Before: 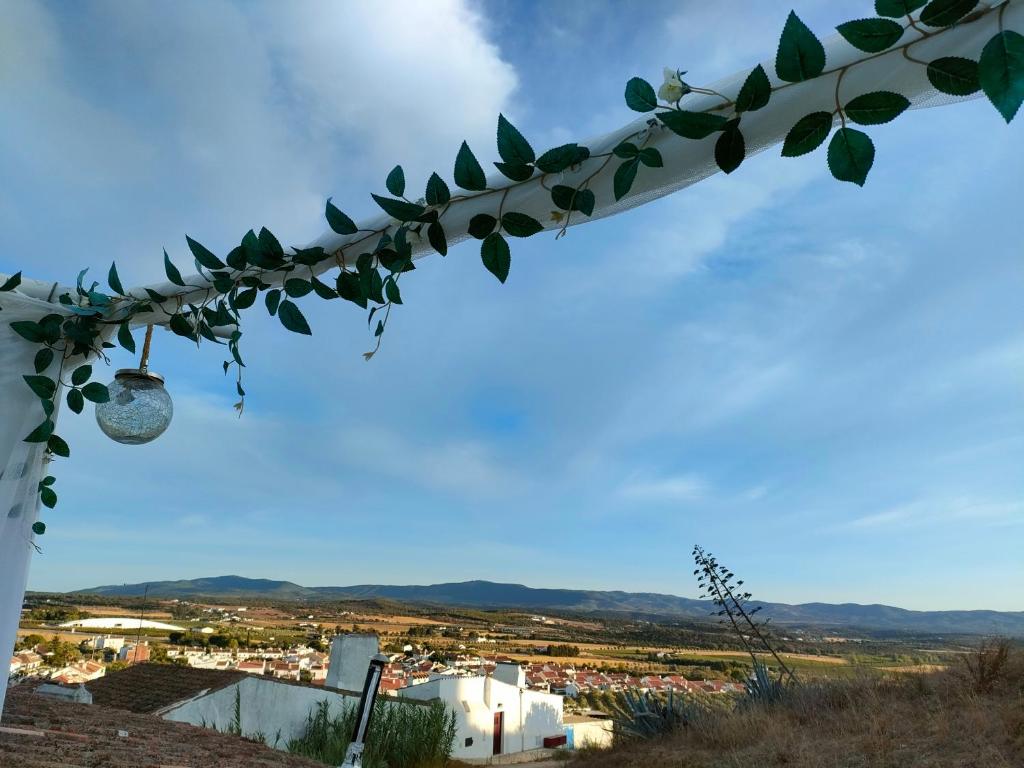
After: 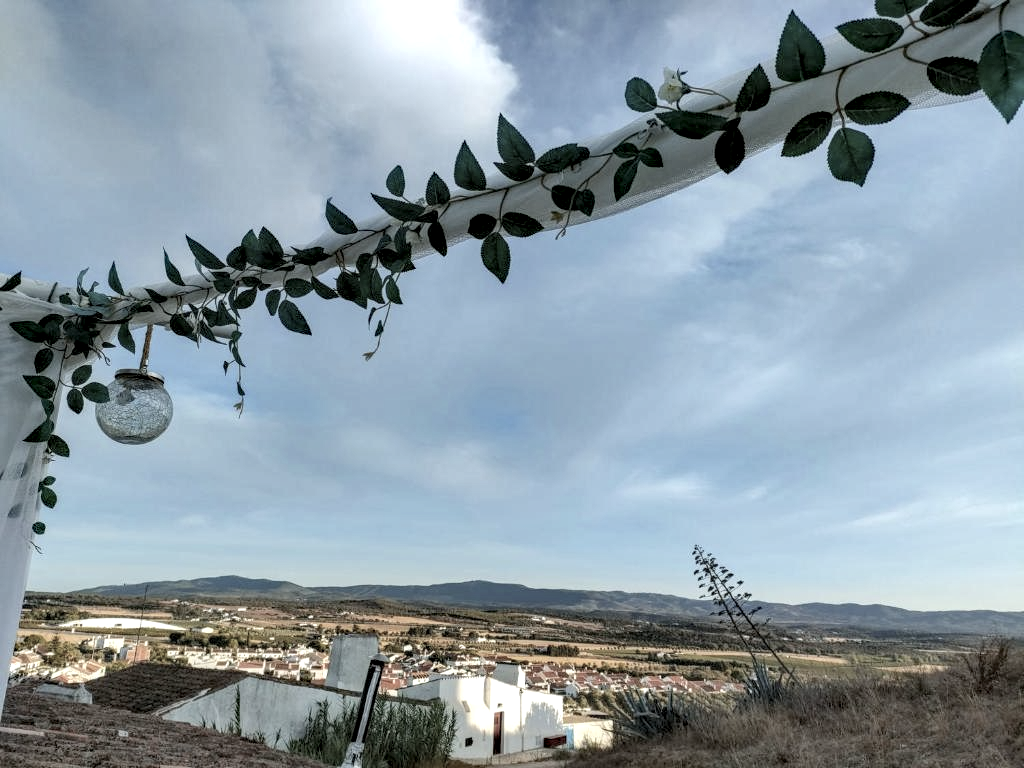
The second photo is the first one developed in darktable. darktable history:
local contrast: detail 150%
haze removal: compatibility mode true, adaptive false
contrast brightness saturation: brightness 0.184, saturation -0.485
